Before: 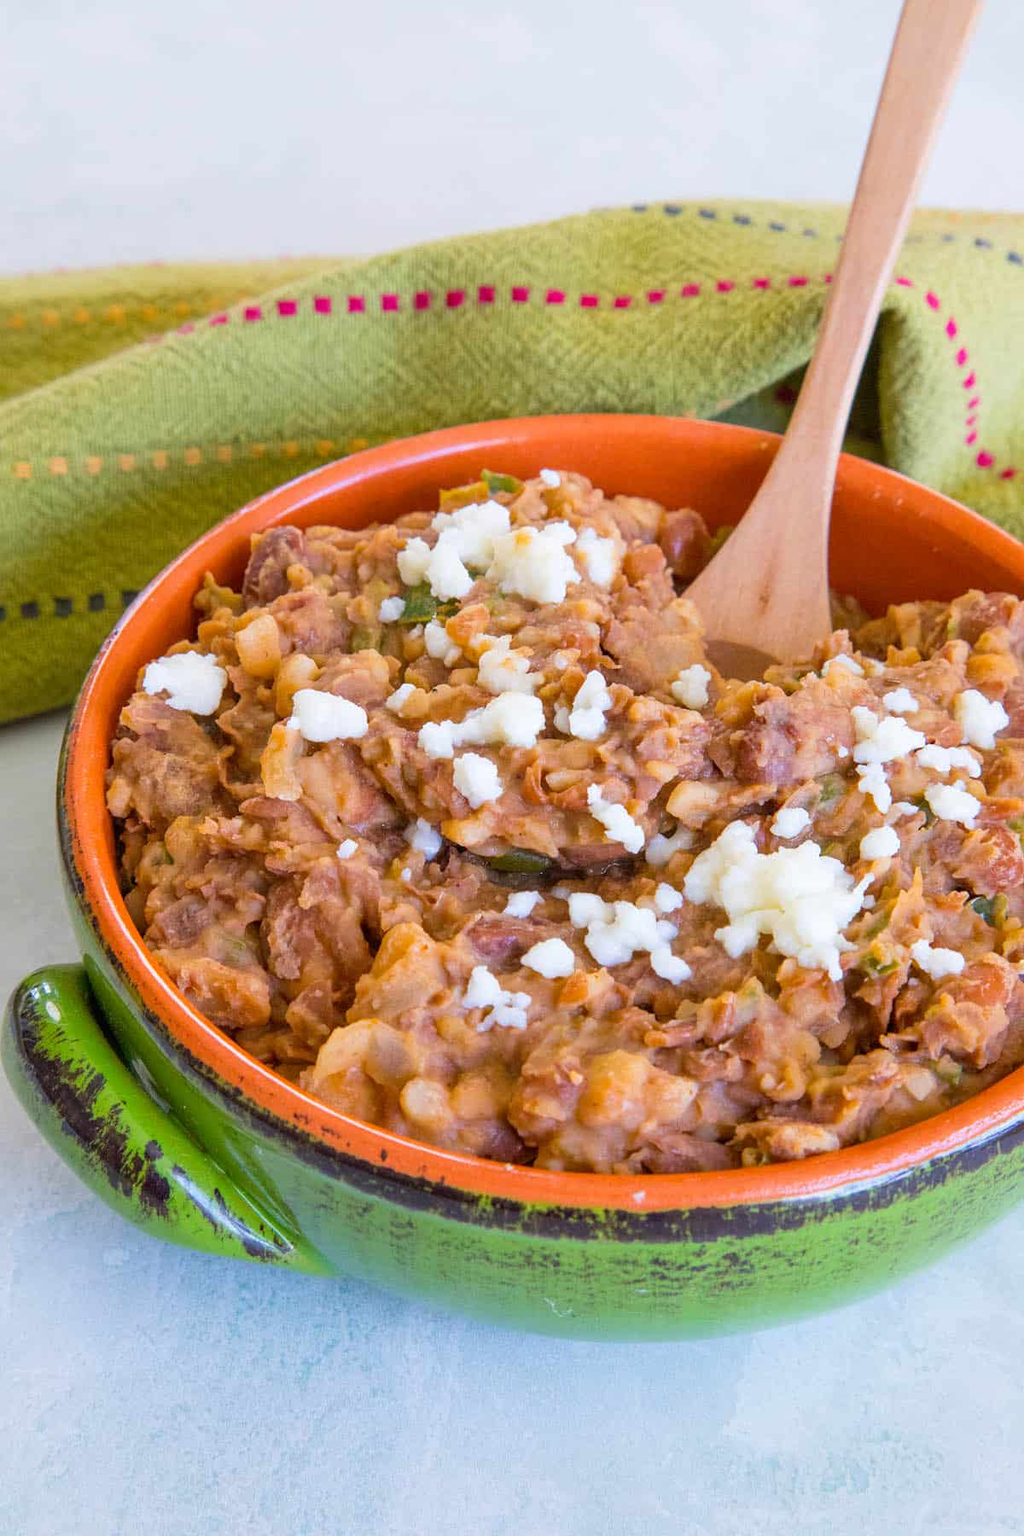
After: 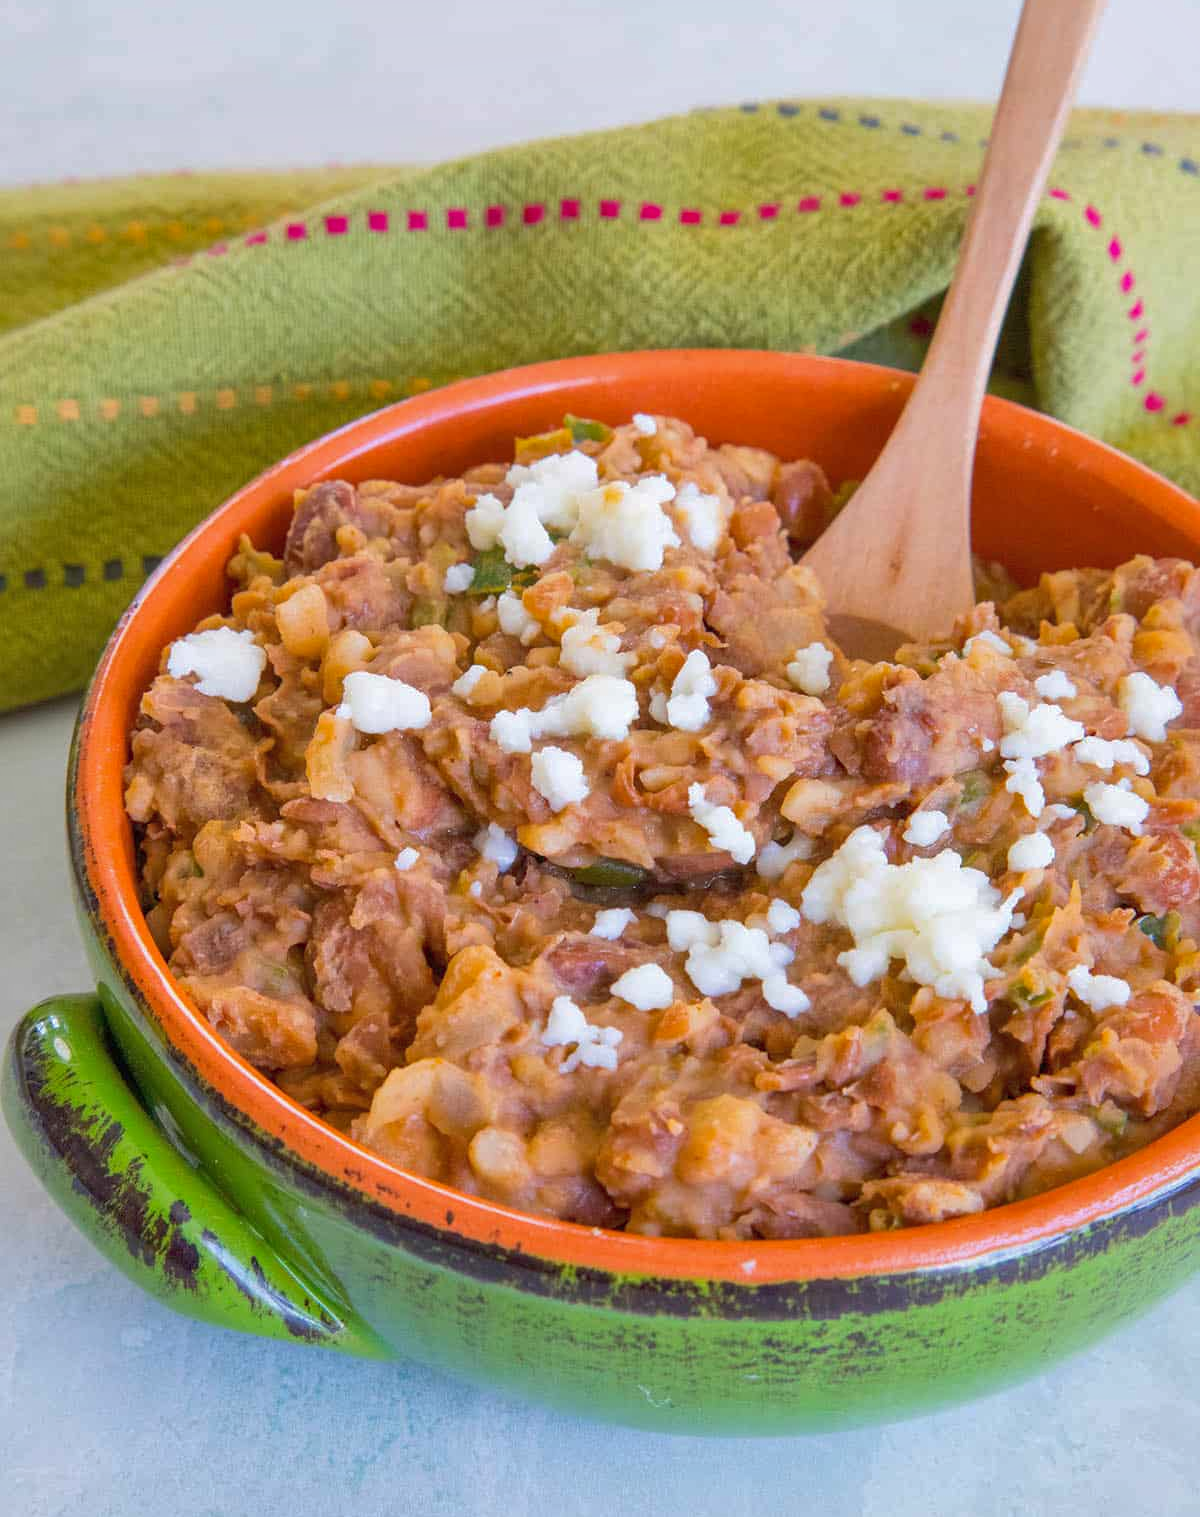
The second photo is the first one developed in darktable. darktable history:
shadows and highlights: on, module defaults
crop: top 7.609%, bottom 8.087%
